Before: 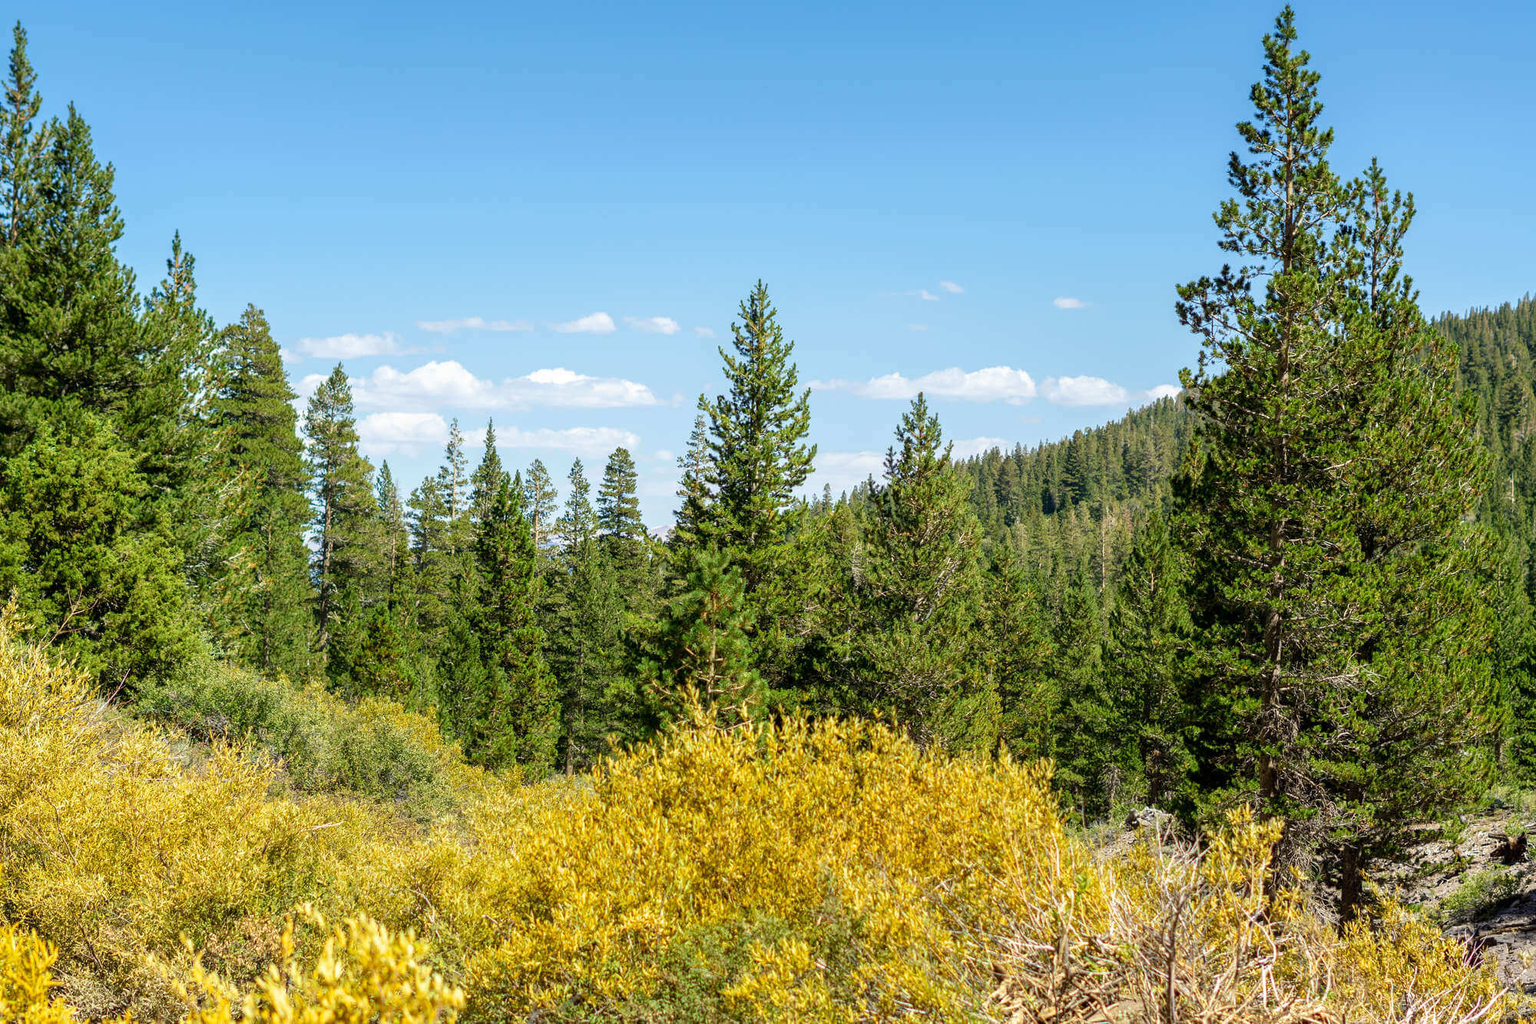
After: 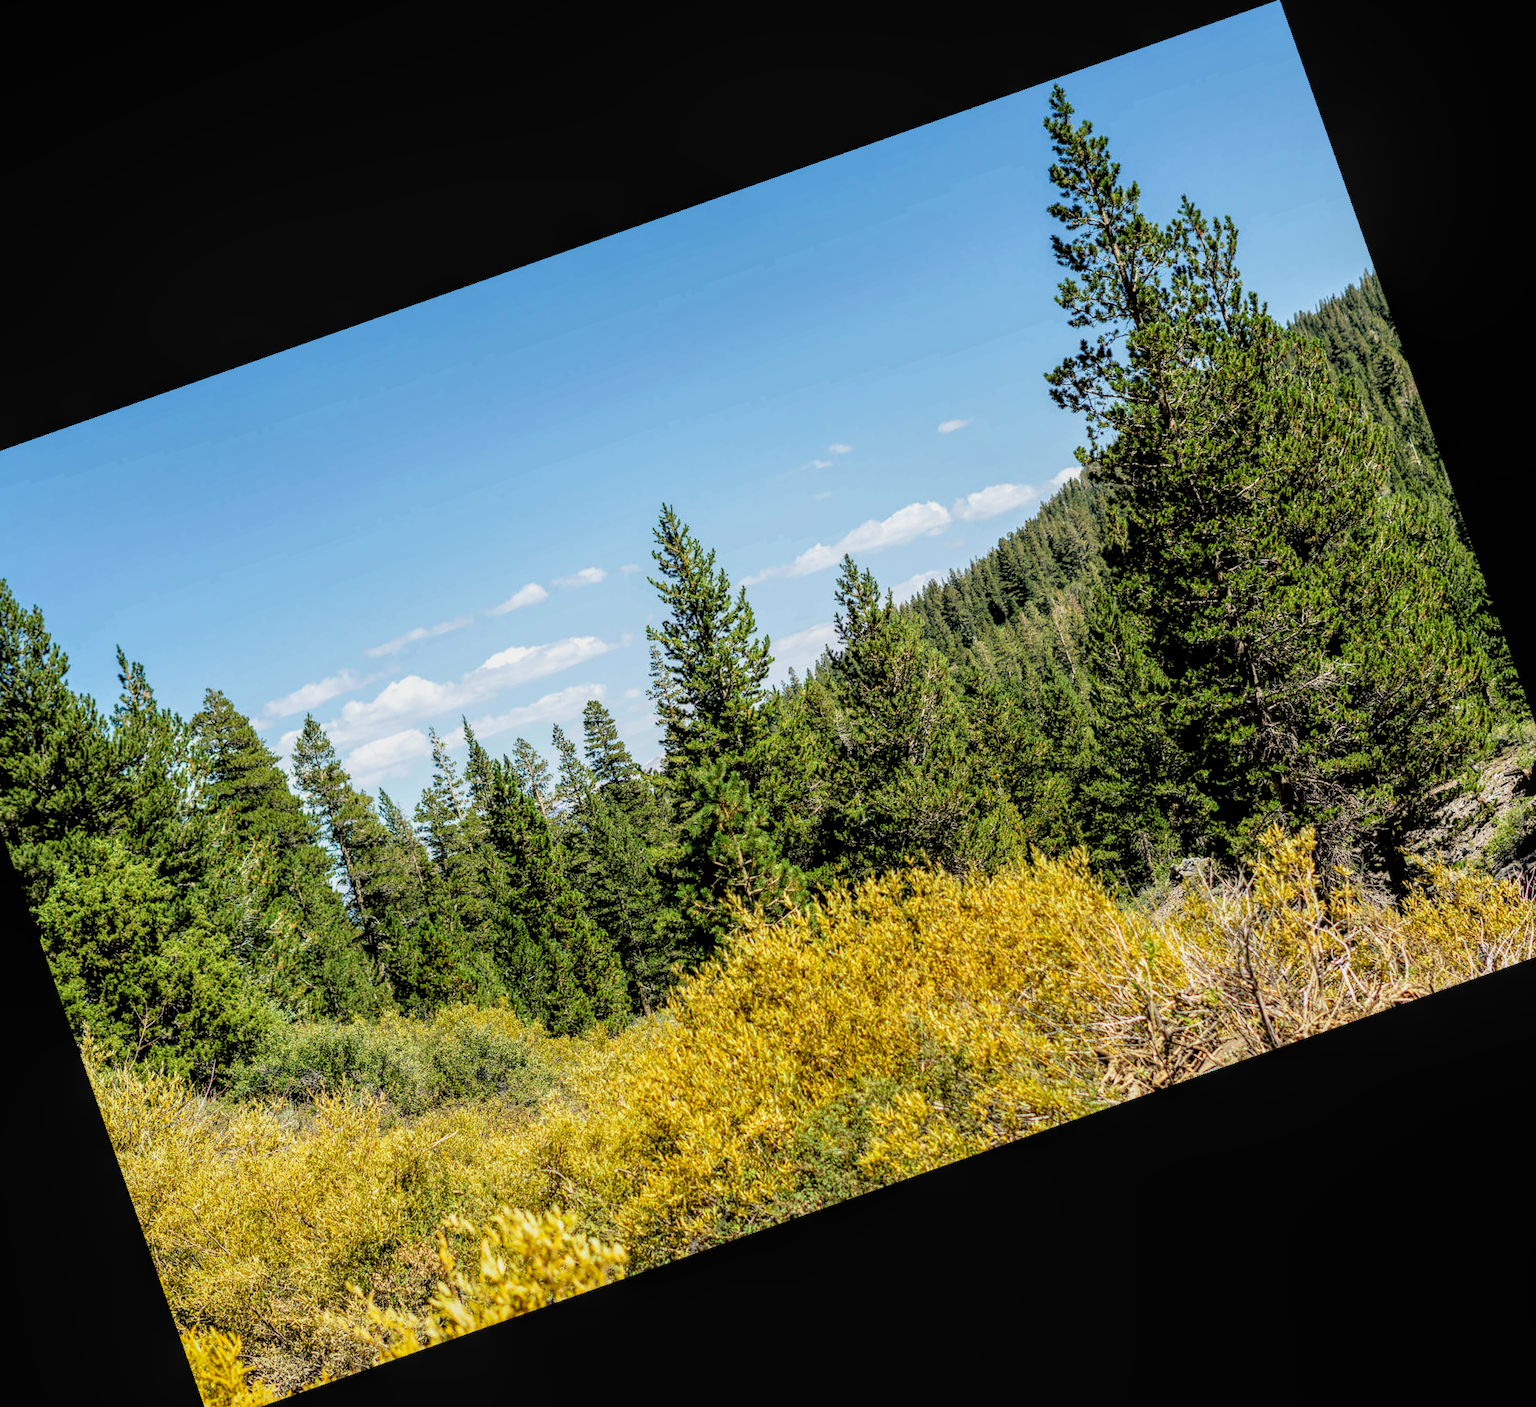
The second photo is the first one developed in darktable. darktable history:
local contrast: on, module defaults
filmic rgb: black relative exposure -3.92 EV, white relative exposure 3.14 EV, hardness 2.87
crop and rotate: angle 19.43°, left 6.812%, right 4.125%, bottom 1.087%
